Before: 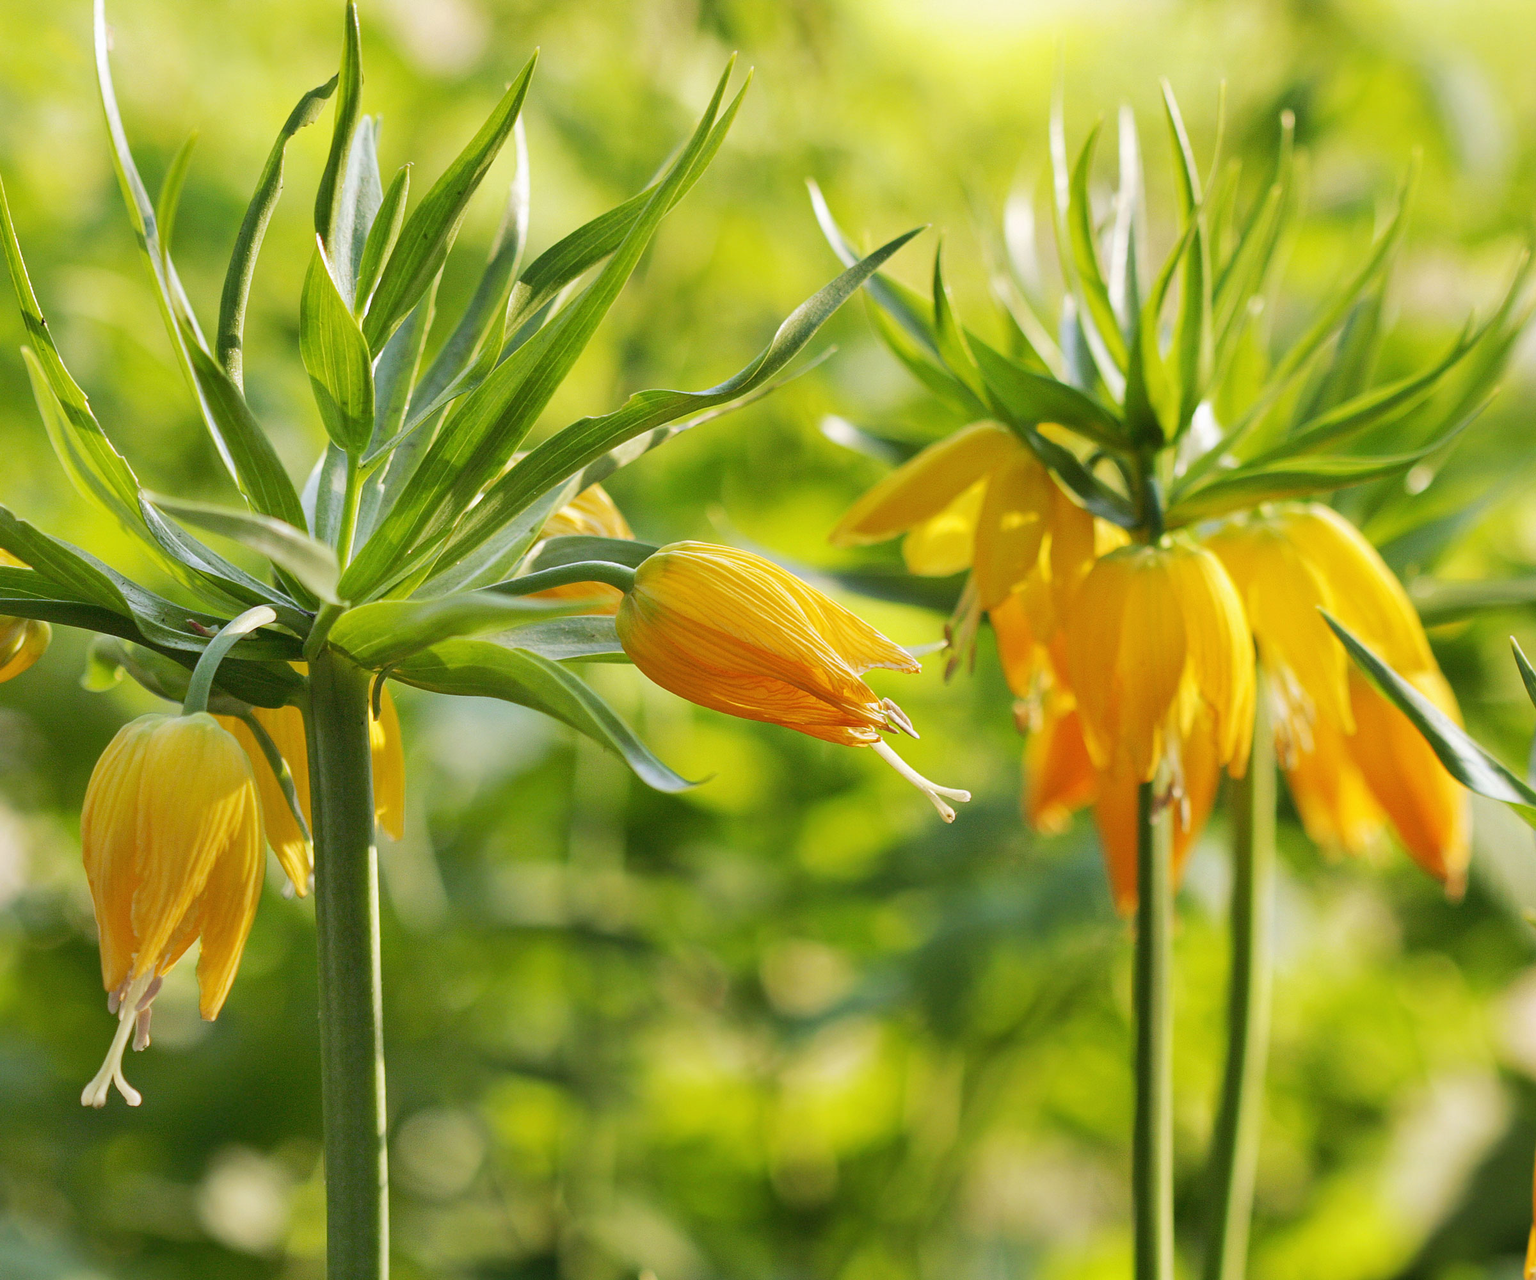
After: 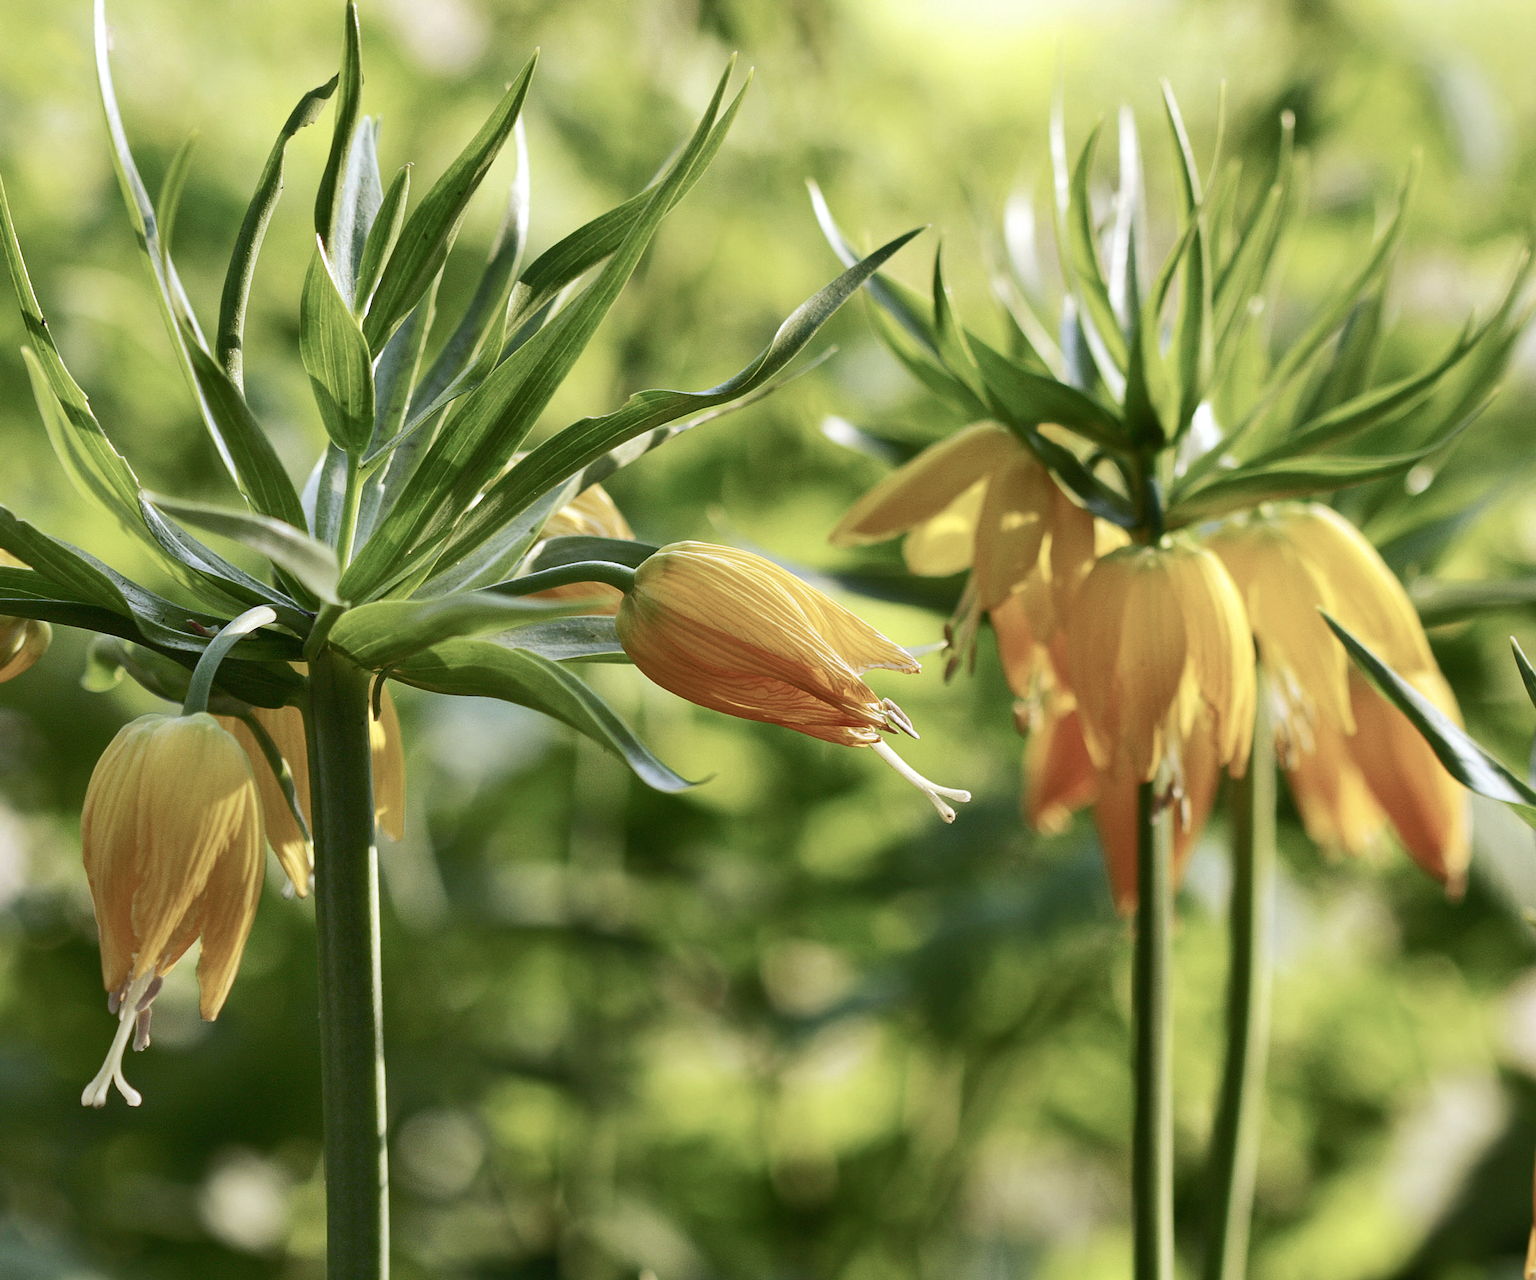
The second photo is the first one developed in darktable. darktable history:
white balance: red 0.98, blue 1.034
color balance rgb: perceptual saturation grading › highlights -31.88%, perceptual saturation grading › mid-tones 5.8%, perceptual saturation grading › shadows 18.12%, perceptual brilliance grading › highlights 3.62%, perceptual brilliance grading › mid-tones -18.12%, perceptual brilliance grading › shadows -41.3%
